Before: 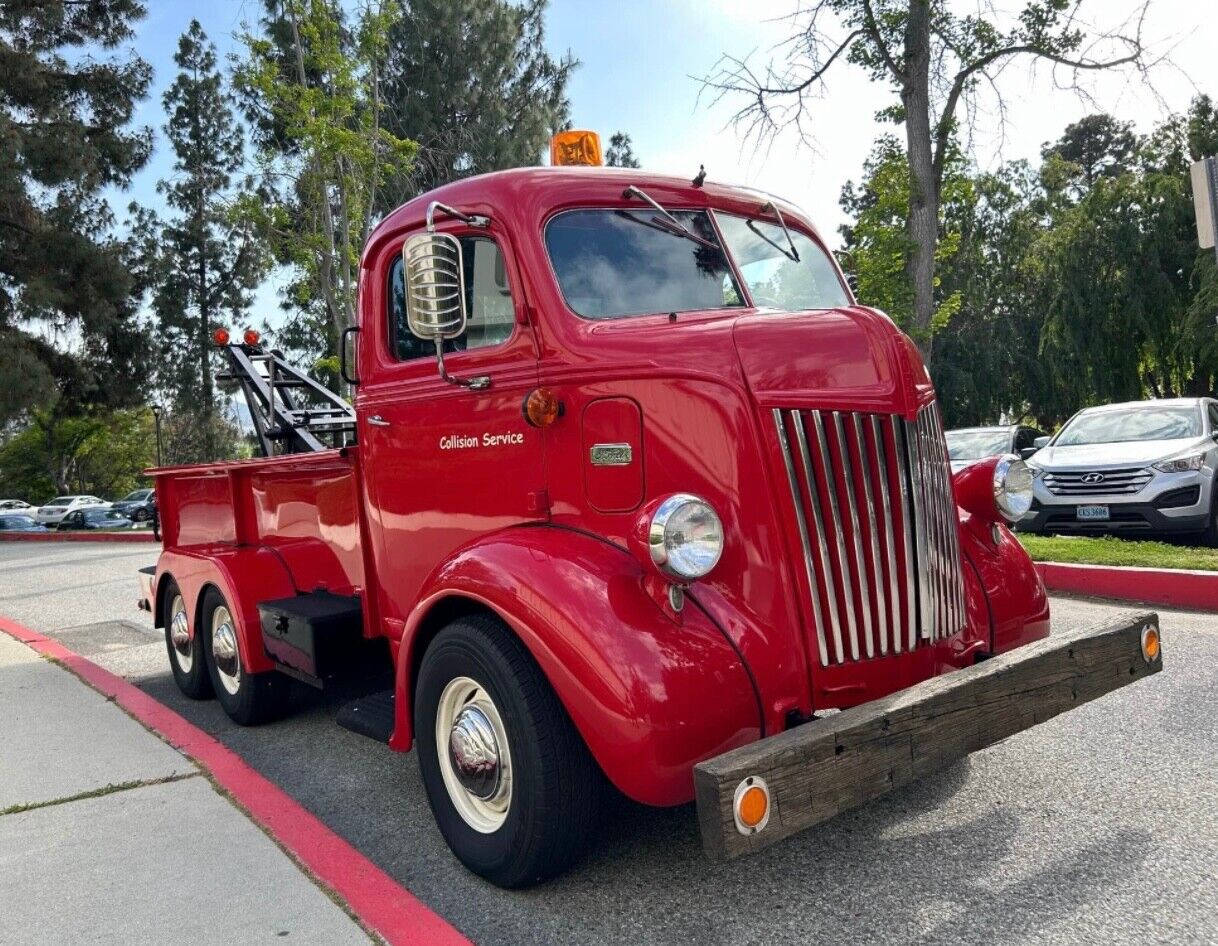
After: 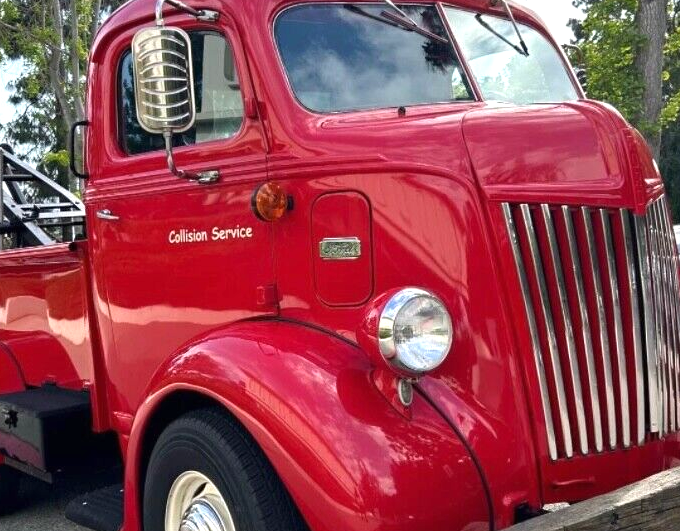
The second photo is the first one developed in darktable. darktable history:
crop and rotate: left 22.302%, top 21.862%, right 21.788%, bottom 22.007%
exposure: black level correction 0, exposure 0.498 EV, compensate highlight preservation false
color correction: highlights b* 0.03
